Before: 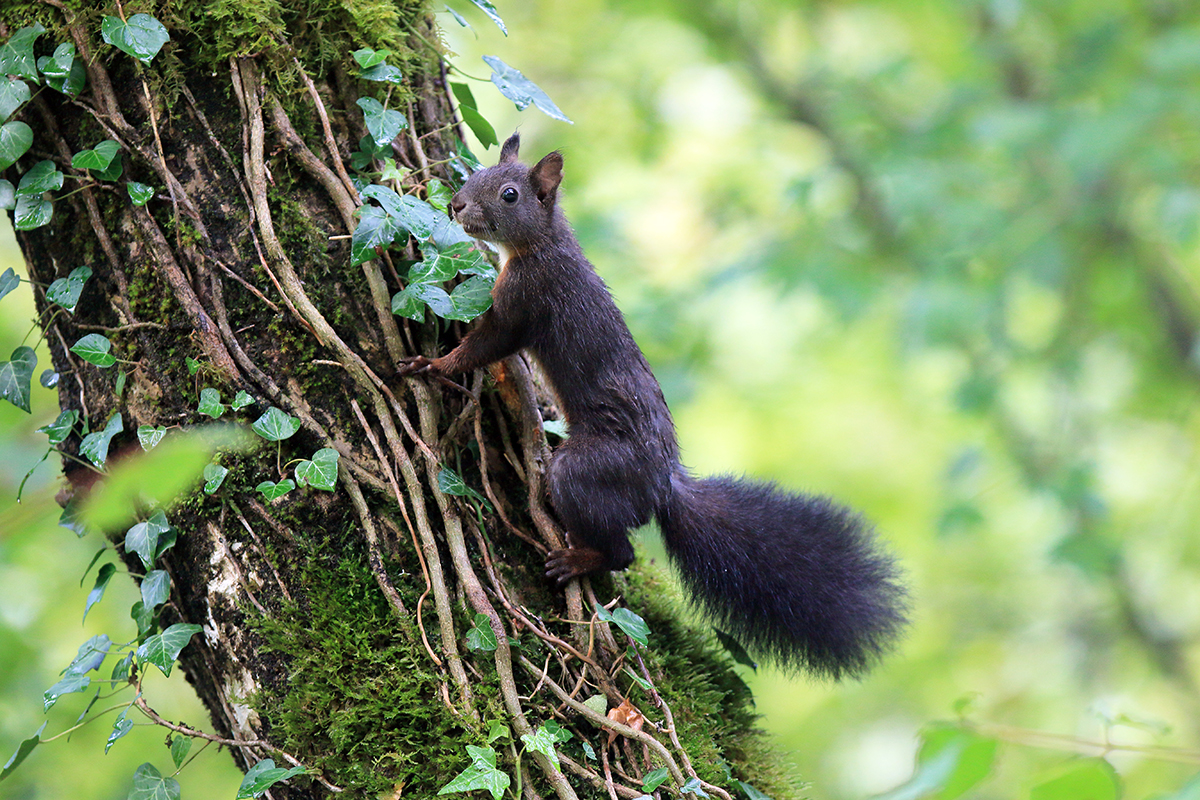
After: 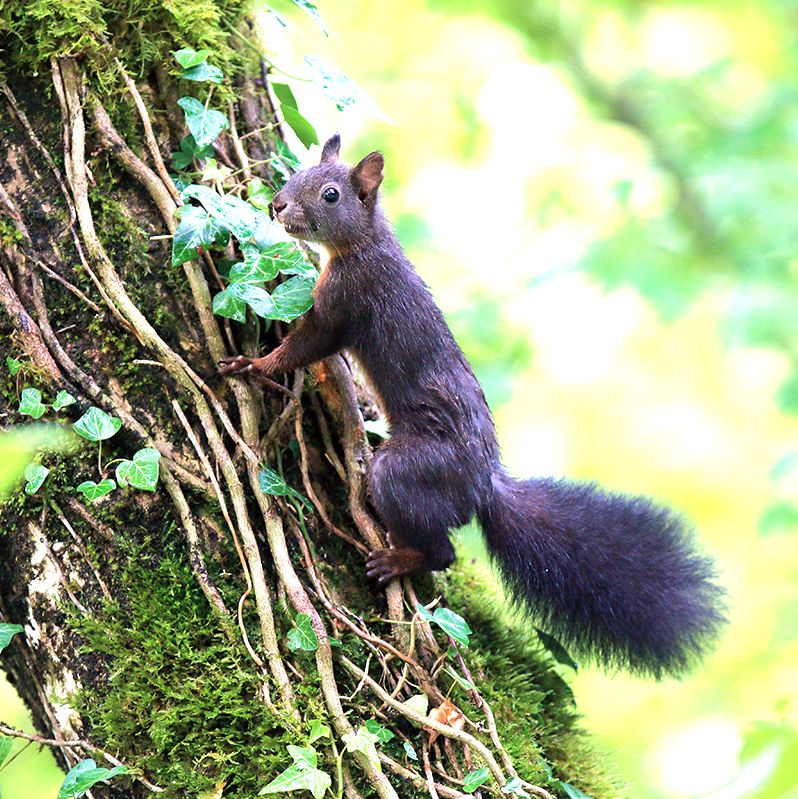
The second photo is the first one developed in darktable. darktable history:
crop and rotate: left 14.932%, right 18.51%
exposure: exposure 1 EV, compensate exposure bias true, compensate highlight preservation false
velvia: on, module defaults
